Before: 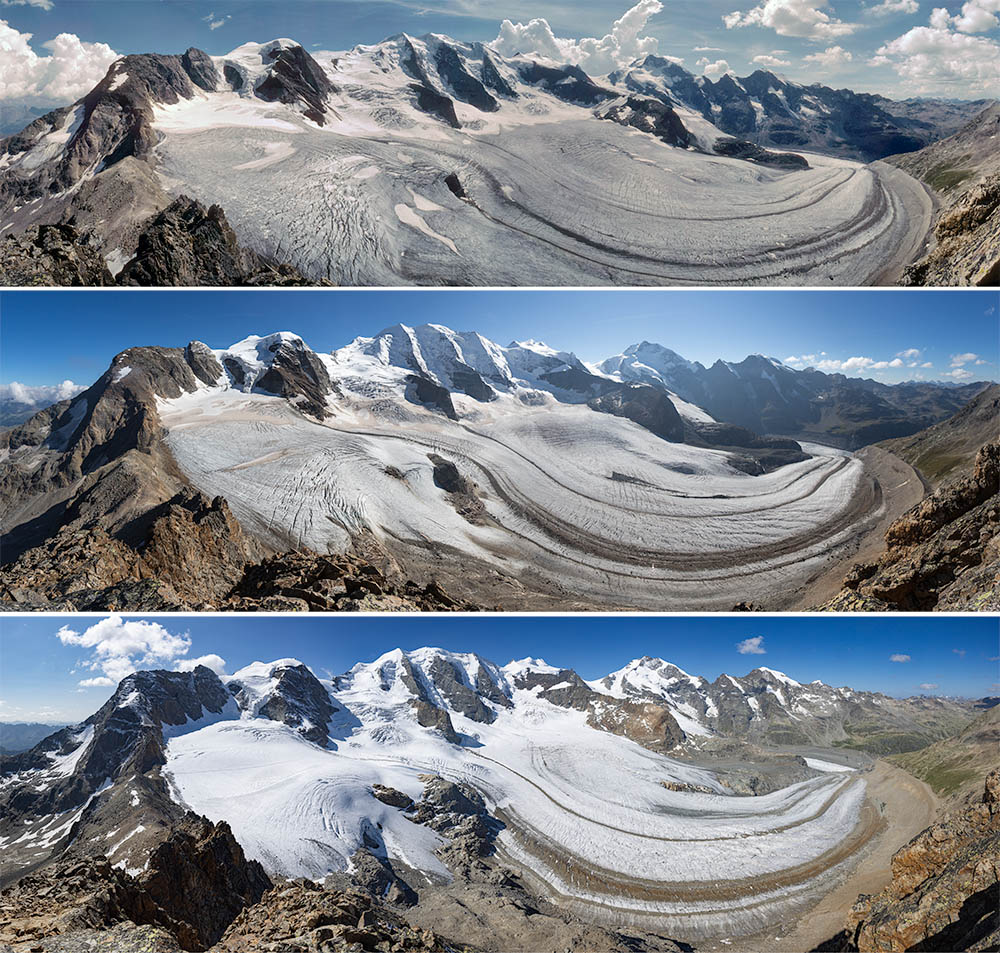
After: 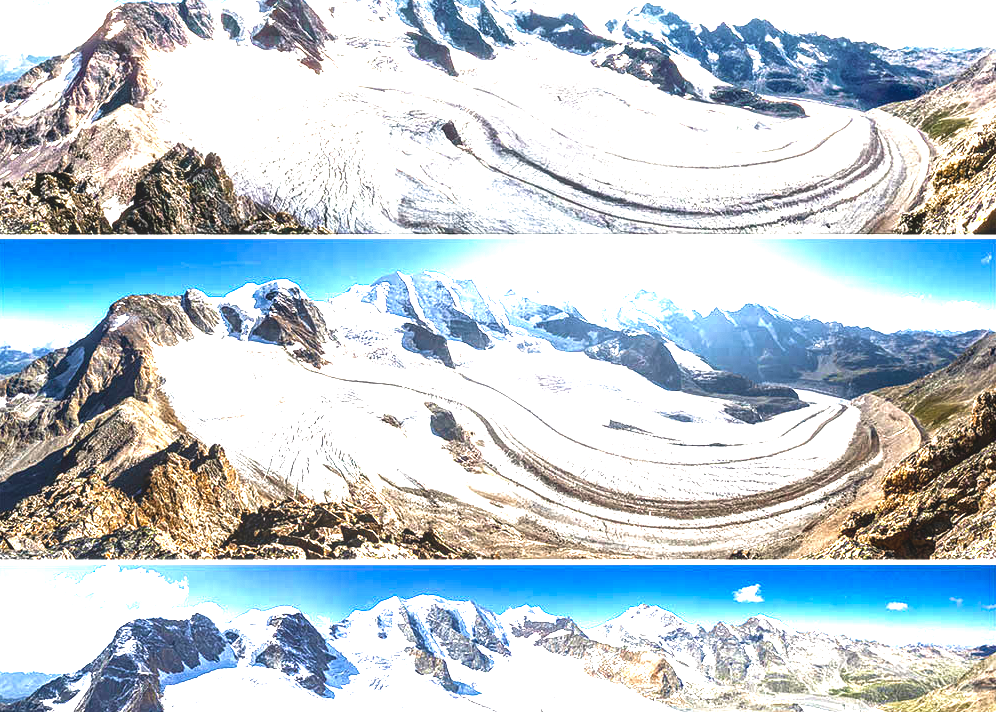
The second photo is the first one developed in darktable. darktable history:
crop: left 0.31%, top 5.52%, bottom 19.734%
local contrast: highlights 26%, detail 130%
color balance rgb: linear chroma grading › global chroma 0.982%, perceptual saturation grading › global saturation 20%, perceptual saturation grading › highlights -50.008%, perceptual saturation grading › shadows 30.491%, perceptual brilliance grading › global brilliance 29.181%, perceptual brilliance grading › highlights 49.471%, perceptual brilliance grading › mid-tones 49.936%, perceptual brilliance grading › shadows -21.189%
velvia: on, module defaults
color correction: highlights a* 0.893, highlights b* 2.78, saturation 1.07
